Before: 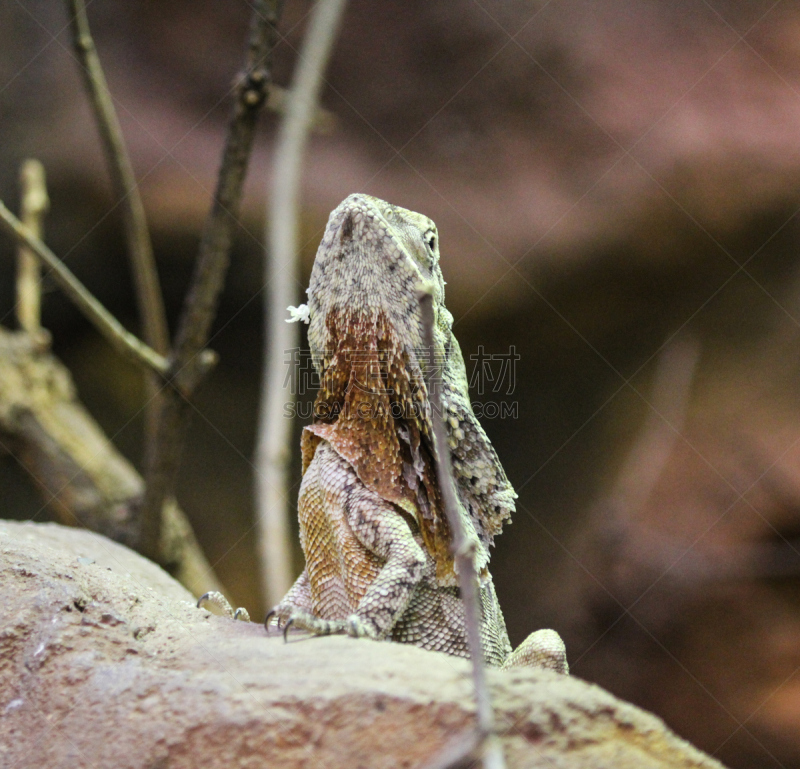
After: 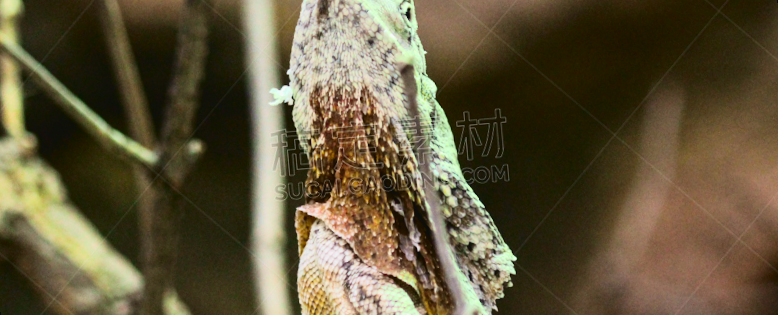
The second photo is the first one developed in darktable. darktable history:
tone curve: curves: ch0 [(0, 0.036) (0.037, 0.042) (0.167, 0.143) (0.433, 0.502) (0.531, 0.637) (0.696, 0.825) (0.856, 0.92) (1, 0.98)]; ch1 [(0, 0) (0.424, 0.383) (0.482, 0.459) (0.501, 0.5) (0.522, 0.526) (0.559, 0.563) (0.604, 0.646) (0.715, 0.729) (1, 1)]; ch2 [(0, 0) (0.369, 0.388) (0.45, 0.48) (0.499, 0.502) (0.504, 0.504) (0.512, 0.526) (0.581, 0.595) (0.708, 0.786) (1, 1)], color space Lab, independent channels, preserve colors none
rotate and perspective: rotation -5°, crop left 0.05, crop right 0.952, crop top 0.11, crop bottom 0.89
crop and rotate: top 26.056%, bottom 25.543%
